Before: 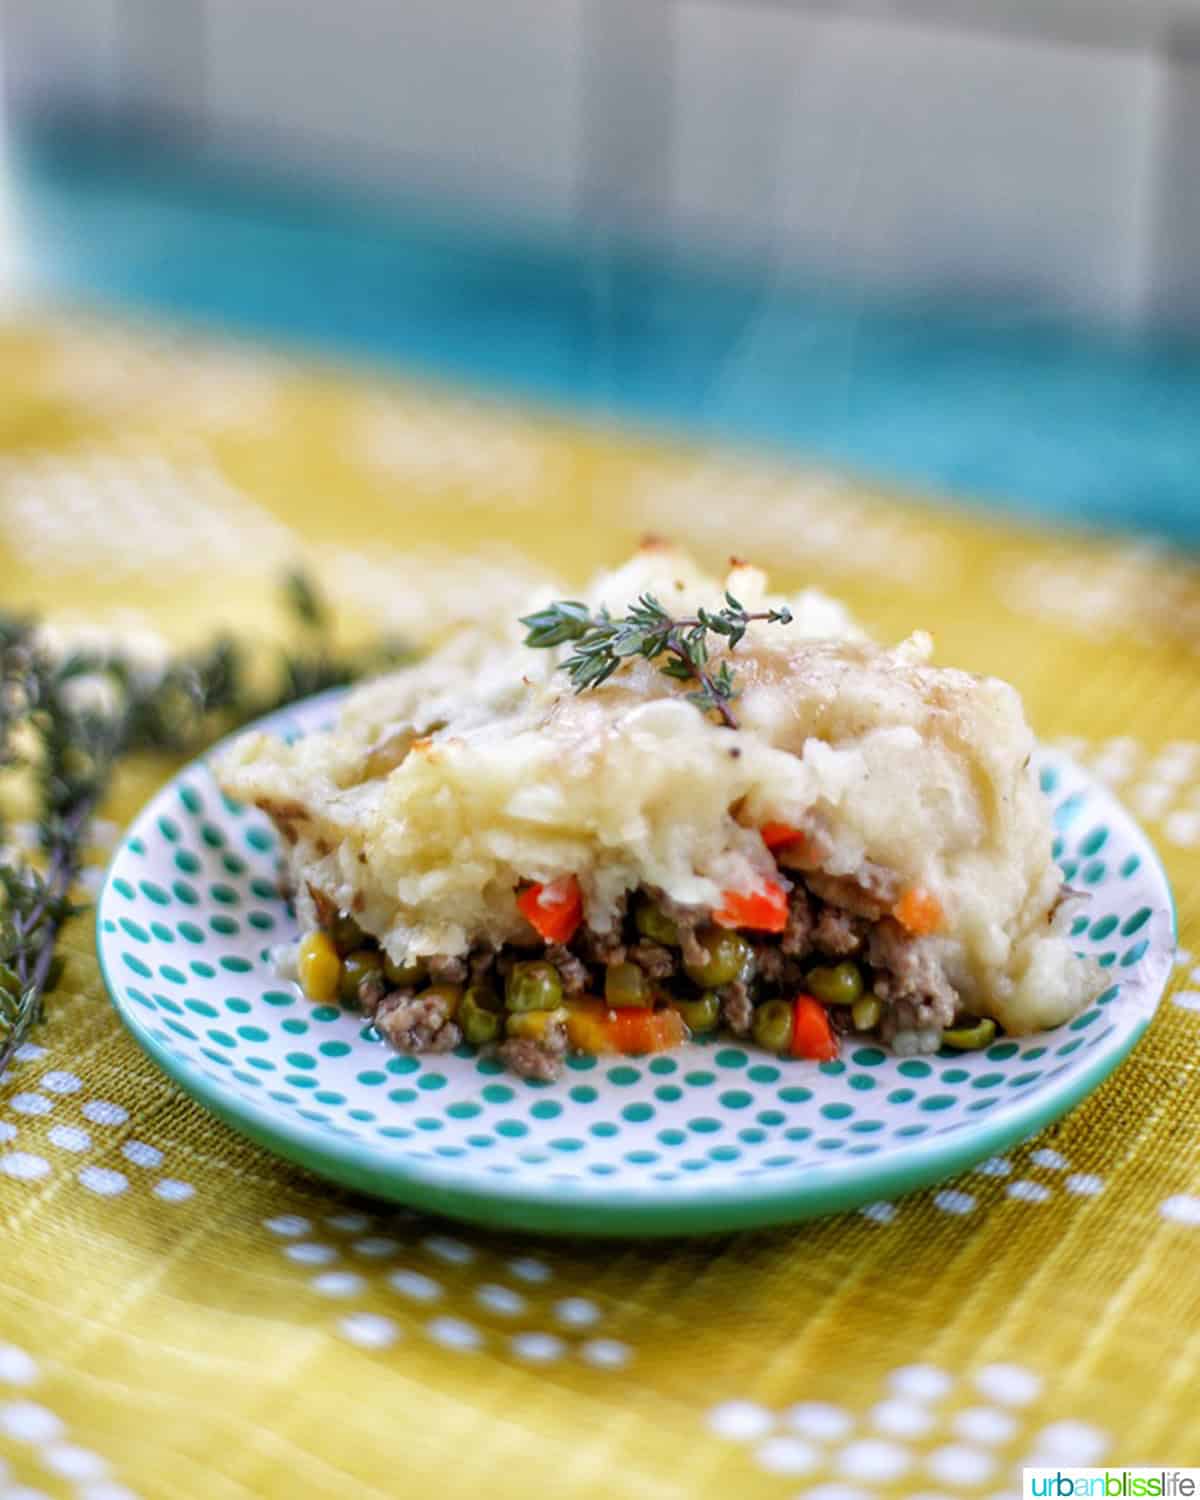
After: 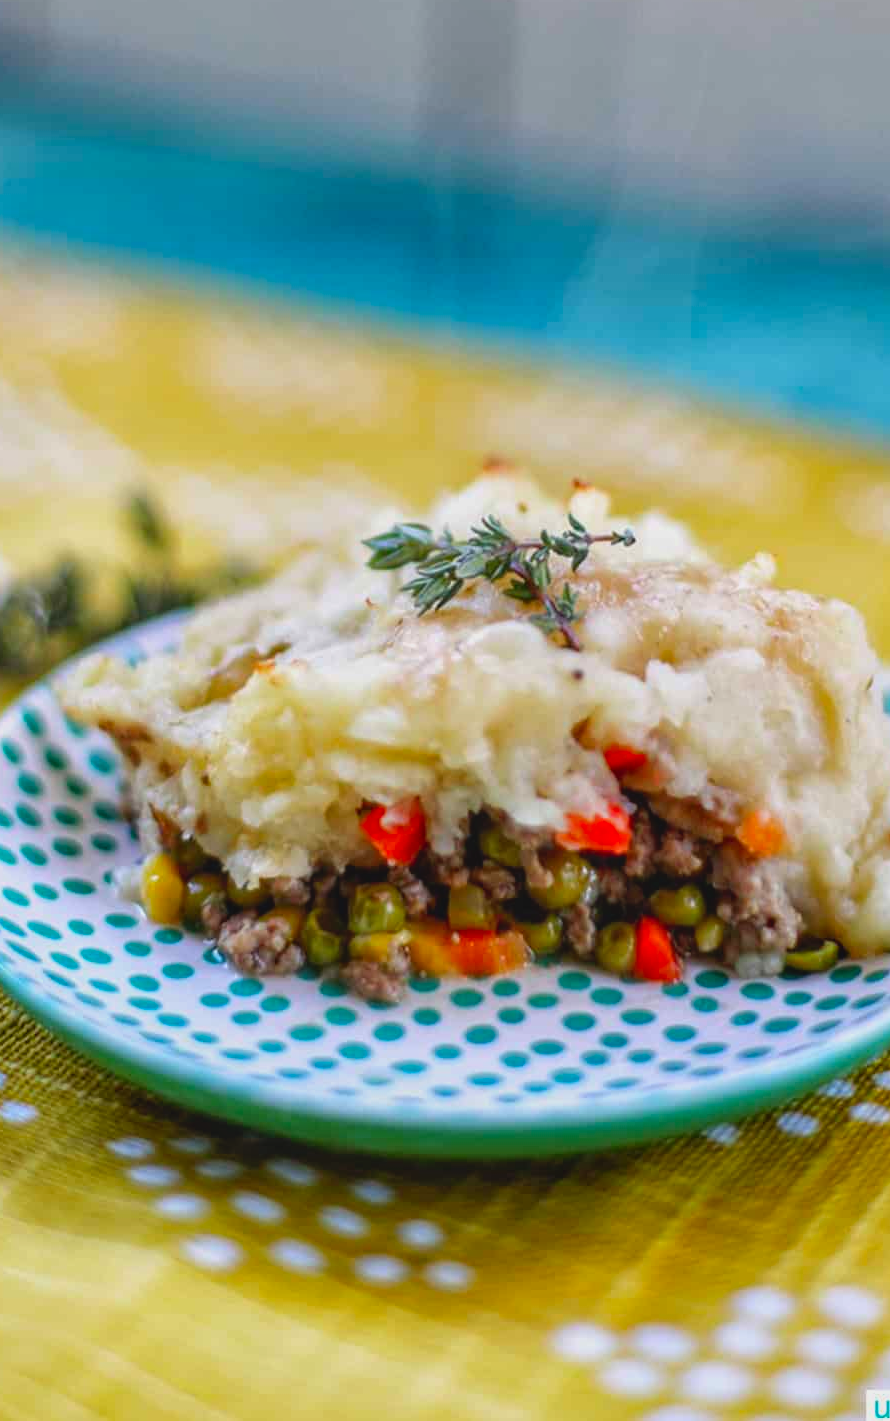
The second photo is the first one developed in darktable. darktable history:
crop and rotate: left 13.15%, top 5.251%, right 12.609%
contrast brightness saturation: contrast -0.19, saturation 0.19
local contrast: on, module defaults
